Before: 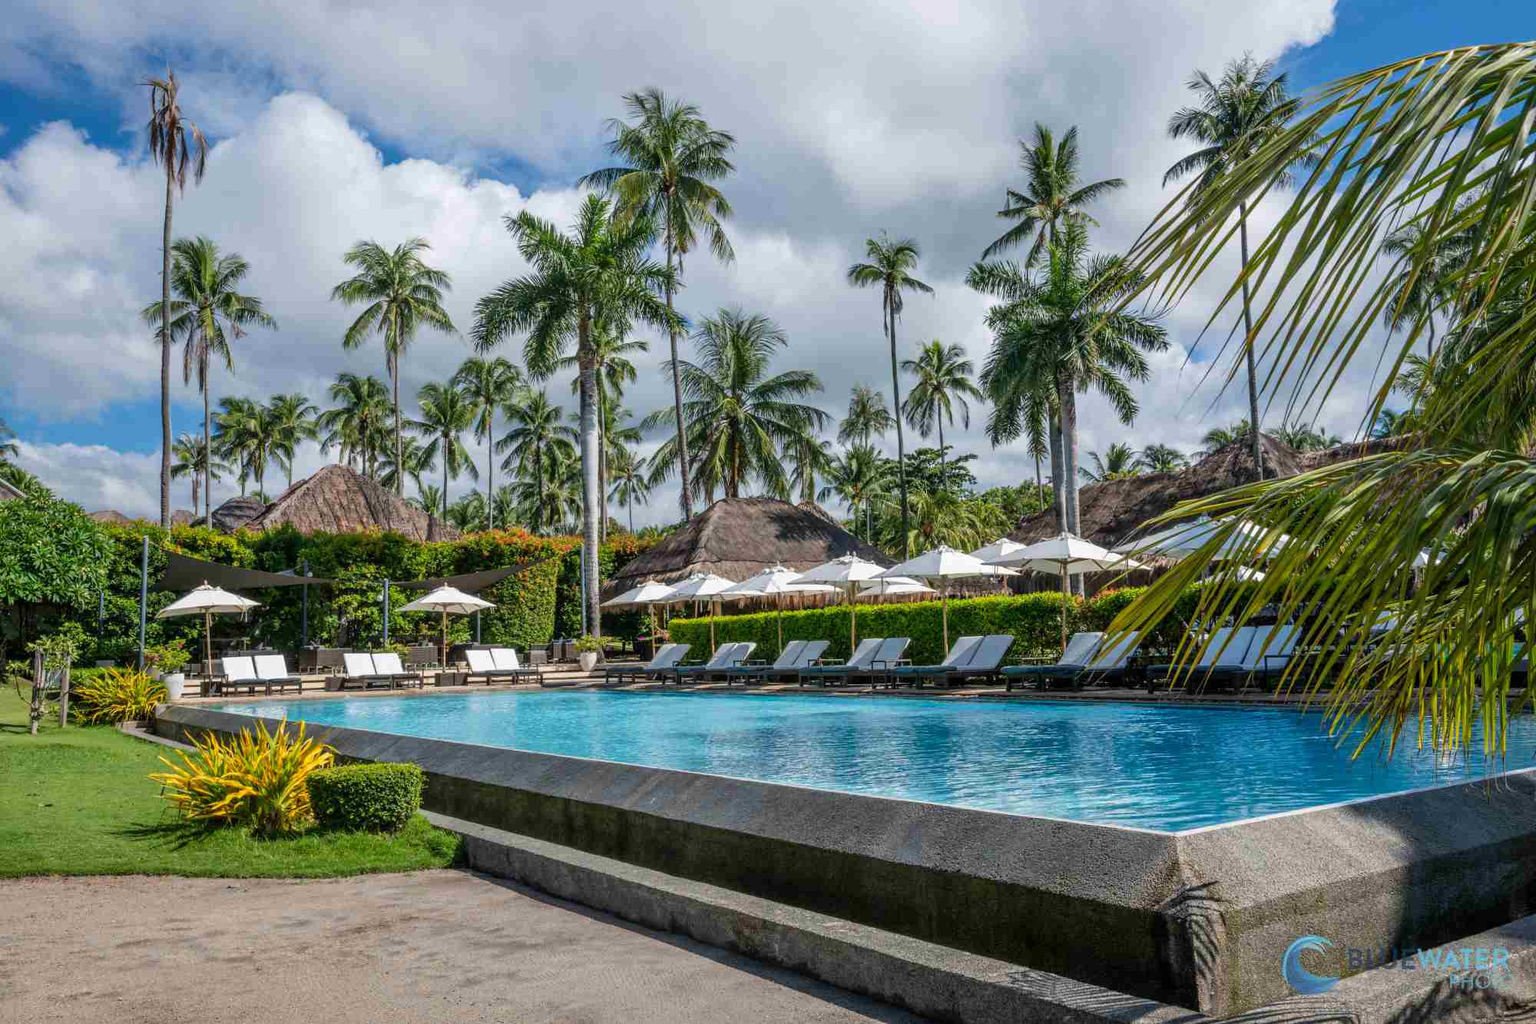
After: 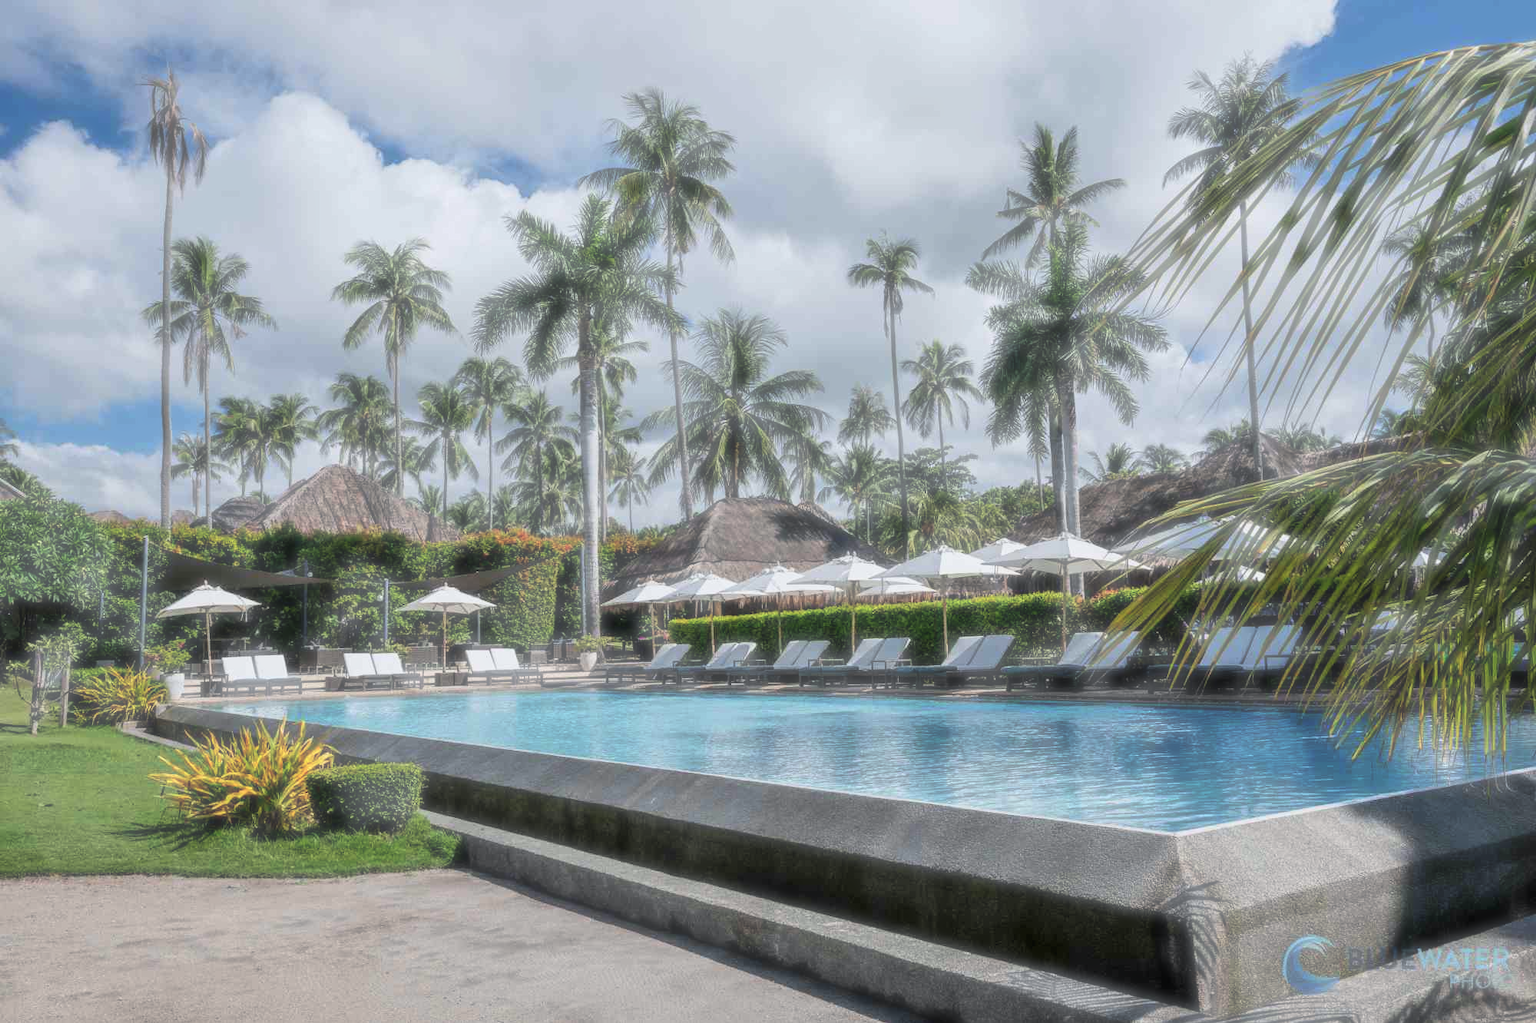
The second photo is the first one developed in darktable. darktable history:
haze removal: strength -0.9, distance 0.225, compatibility mode true, adaptive false | blend: blend mode normal, opacity 15%; mask: uniform (no mask)
